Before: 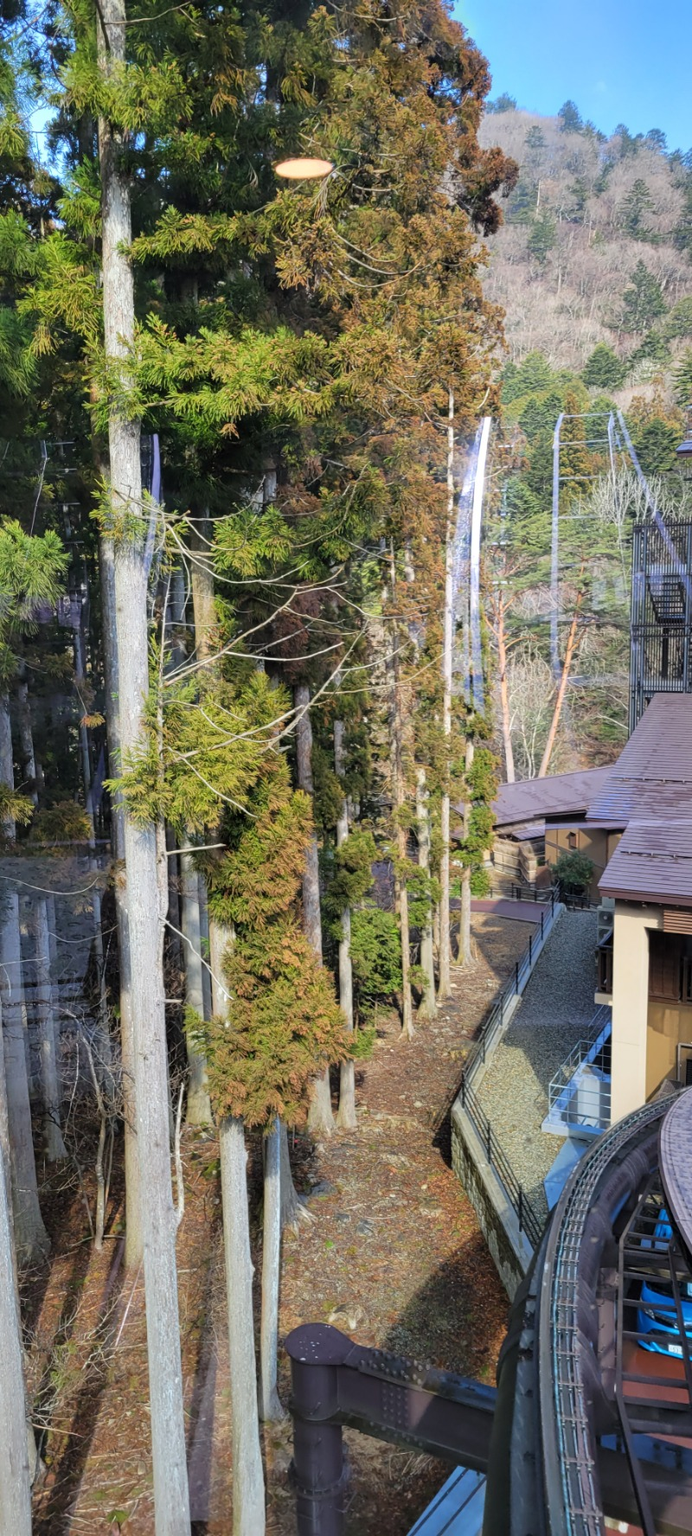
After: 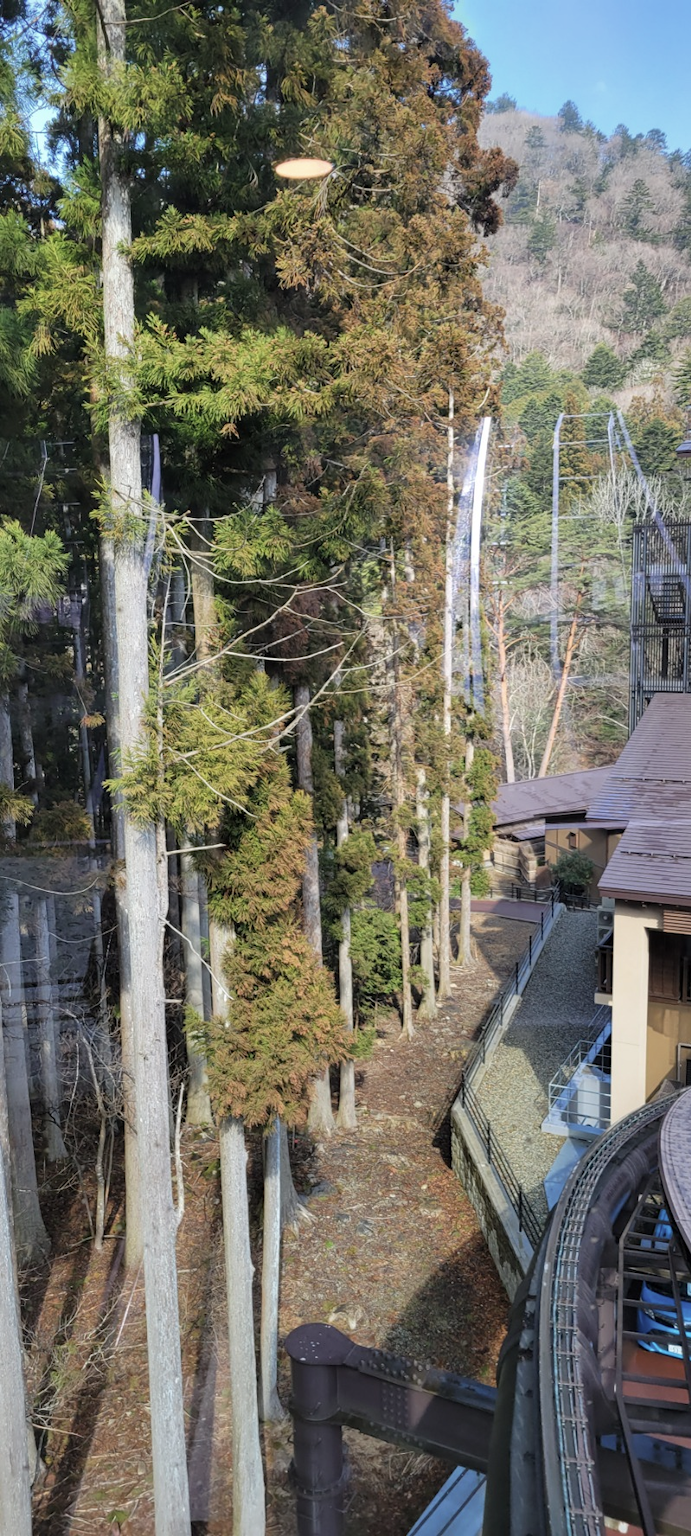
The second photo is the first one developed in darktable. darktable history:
color correction: highlights b* 0.067, saturation 0.778
